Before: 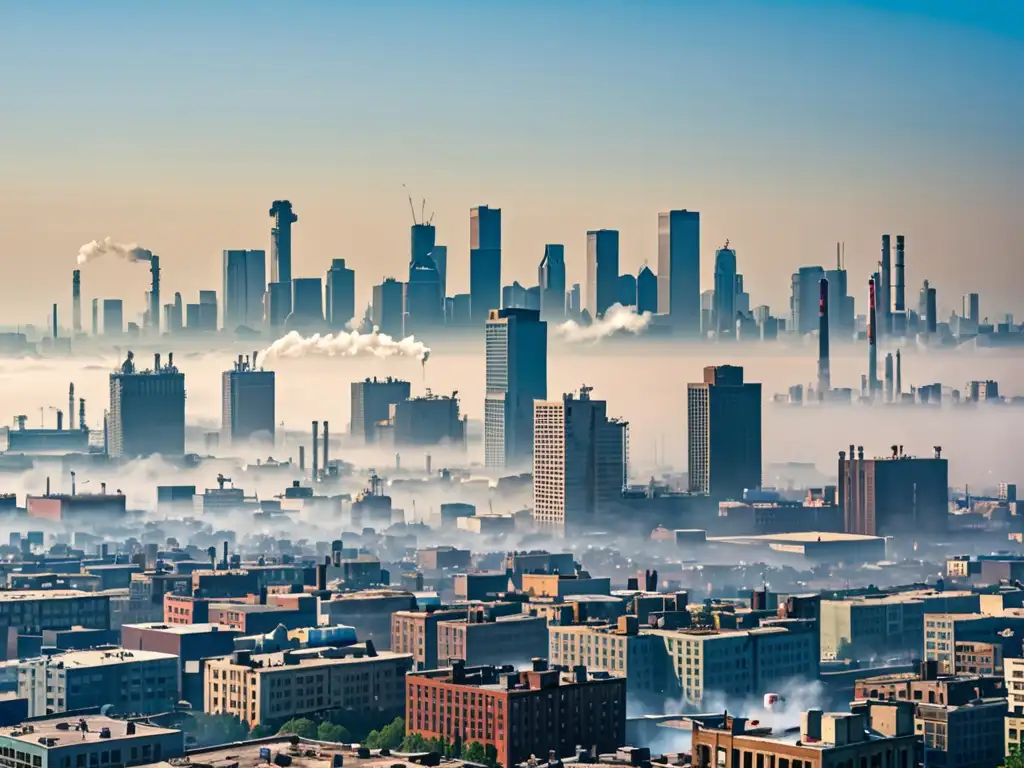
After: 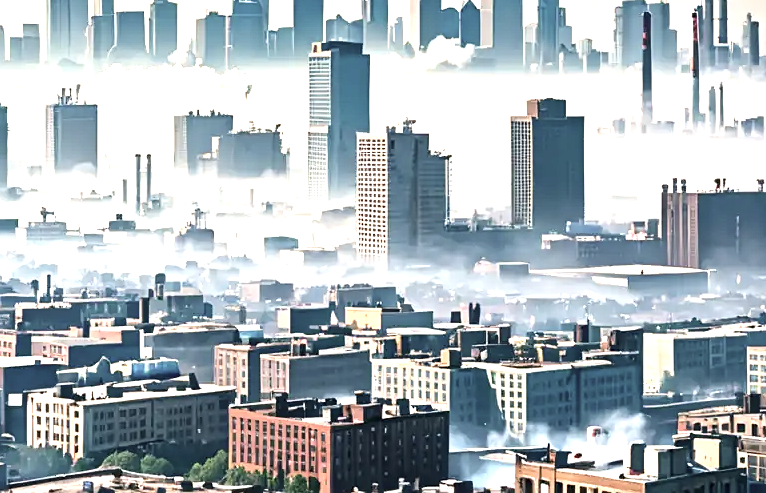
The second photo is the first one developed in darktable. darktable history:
exposure: black level correction 0, exposure 1.37 EV, compensate exposure bias true, compensate highlight preservation false
contrast brightness saturation: contrast 0.097, saturation -0.362
sharpen: amount 0.203
crop and rotate: left 17.324%, top 34.77%, right 7.806%, bottom 0.926%
